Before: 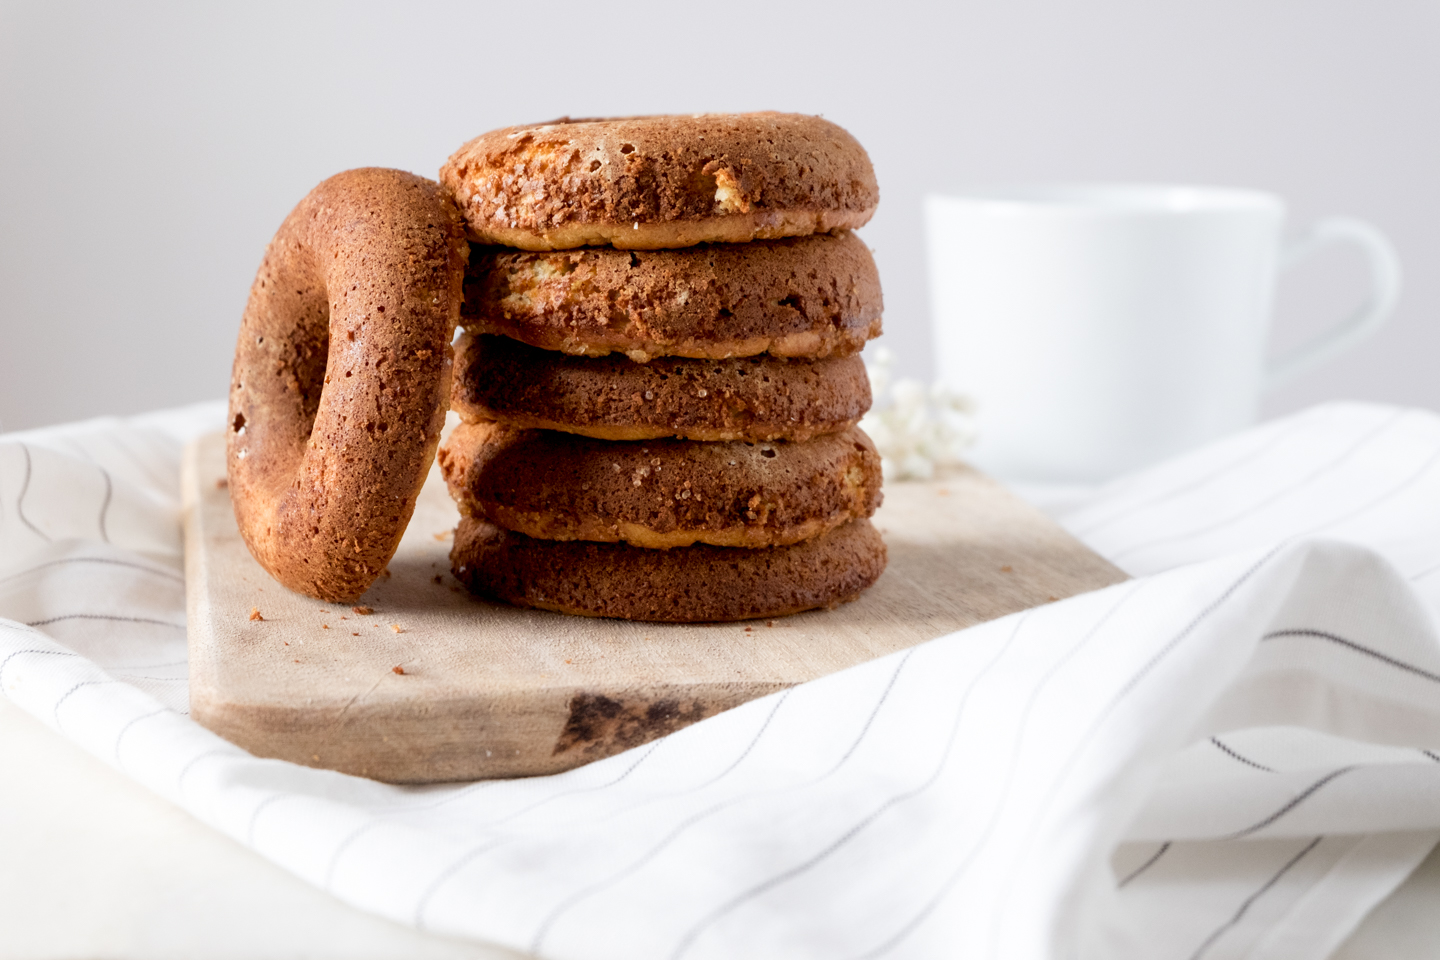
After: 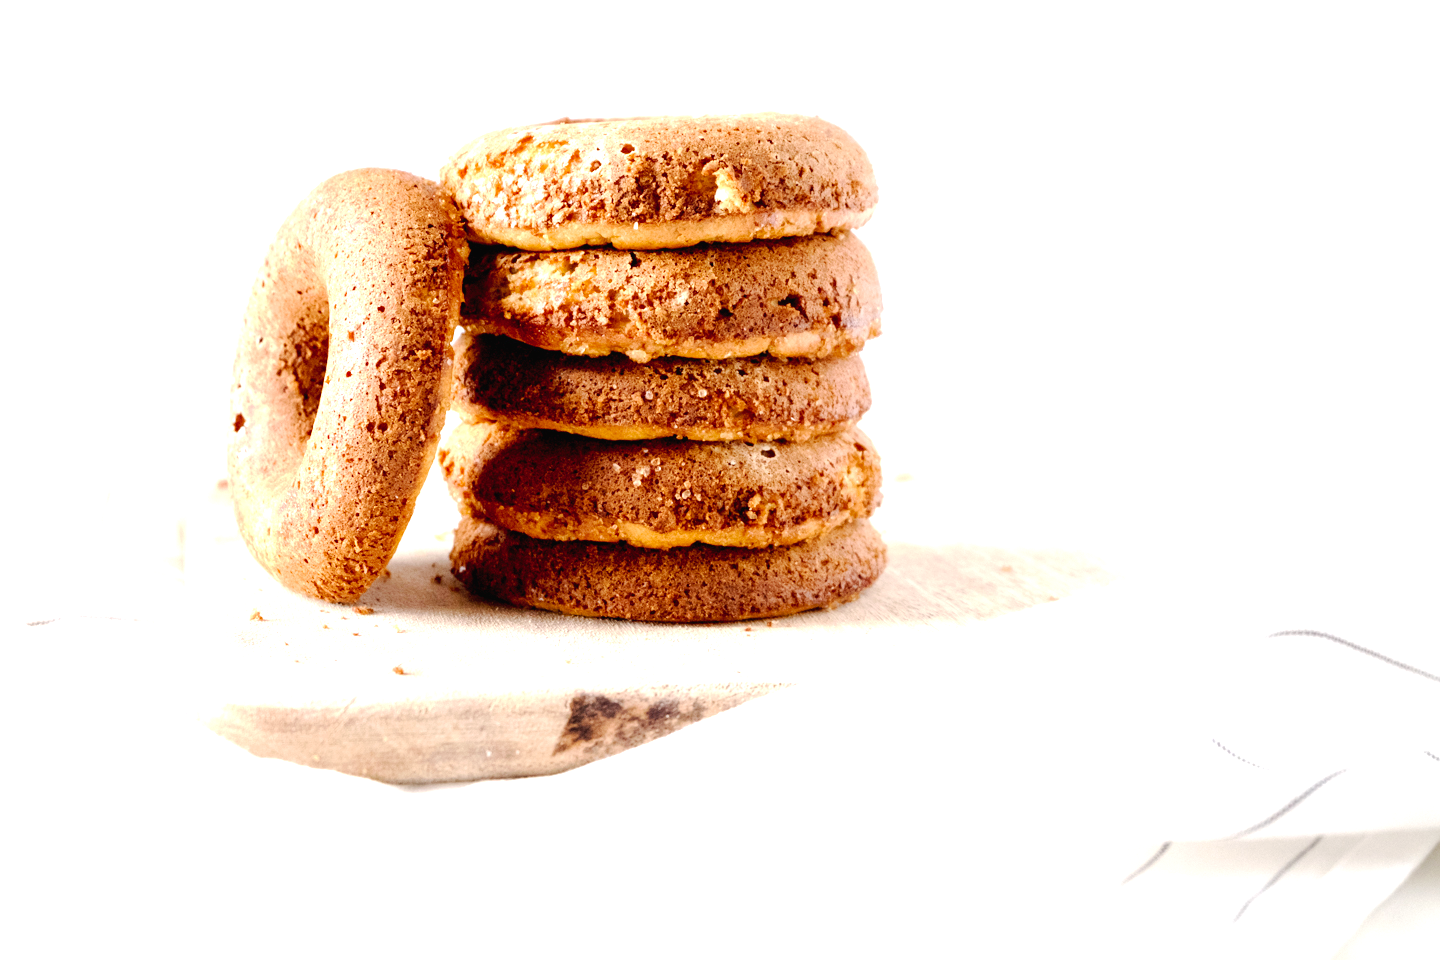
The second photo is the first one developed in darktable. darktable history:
local contrast: mode bilateral grid, contrast 15, coarseness 35, detail 104%, midtone range 0.2
exposure: black level correction 0, exposure 1.392 EV, compensate highlight preservation false
tone curve: curves: ch0 [(0, 0) (0.003, 0.012) (0.011, 0.02) (0.025, 0.032) (0.044, 0.046) (0.069, 0.06) (0.1, 0.09) (0.136, 0.133) (0.177, 0.182) (0.224, 0.247) (0.277, 0.316) (0.335, 0.396) (0.399, 0.48) (0.468, 0.568) (0.543, 0.646) (0.623, 0.717) (0.709, 0.777) (0.801, 0.846) (0.898, 0.912) (1, 1)], preserve colors none
